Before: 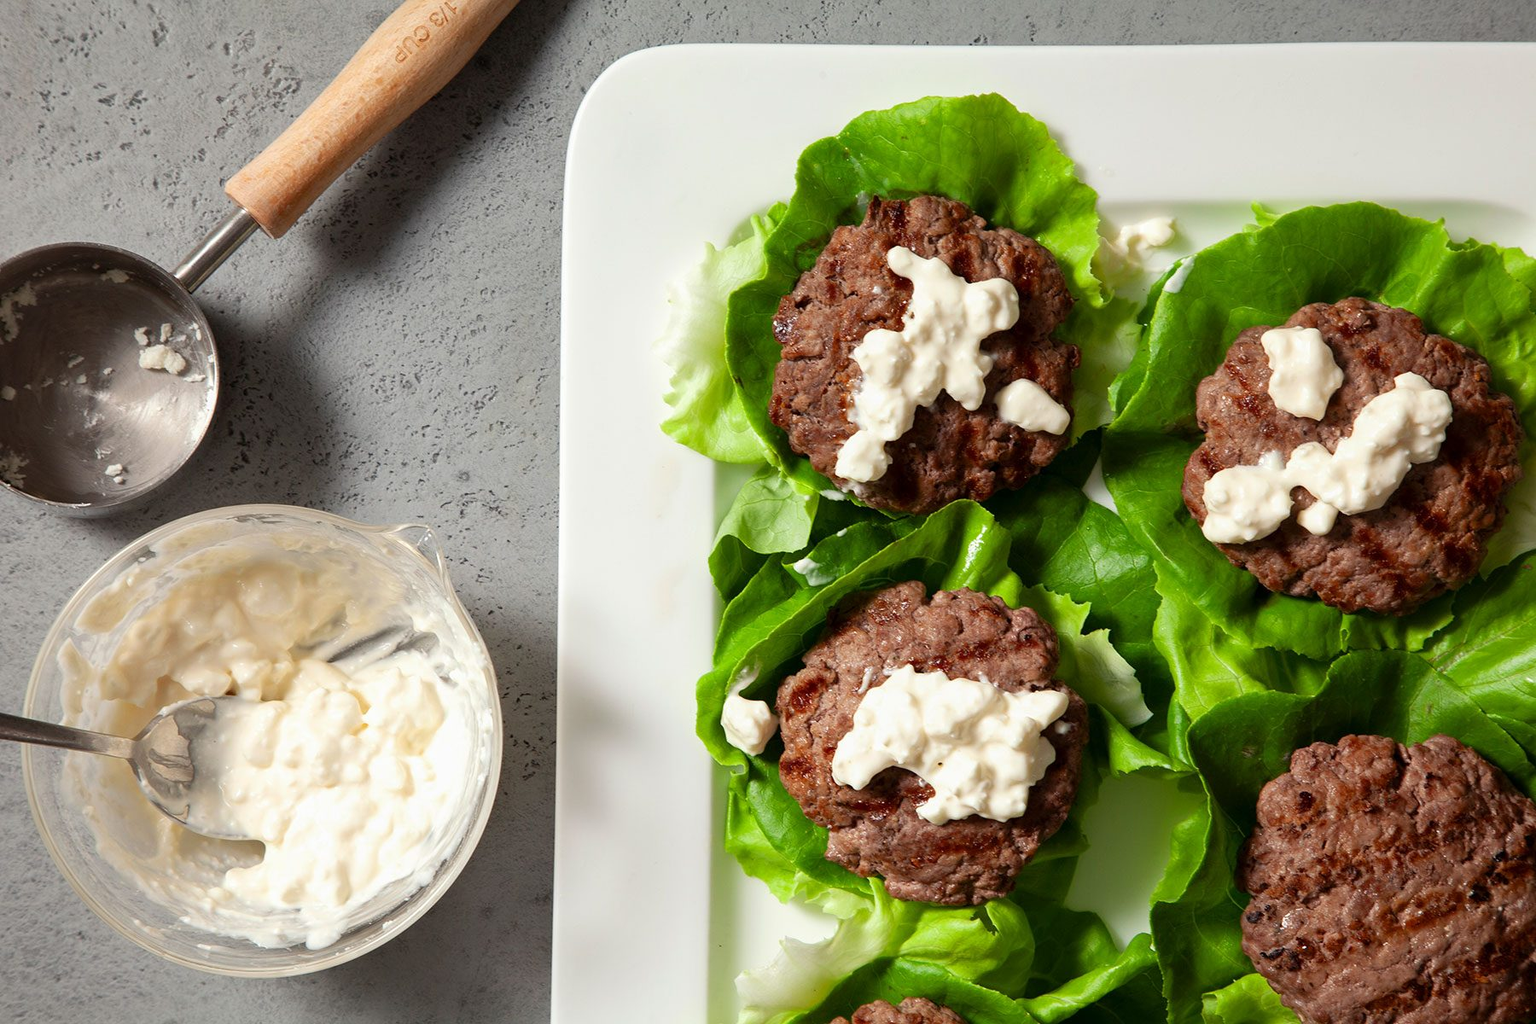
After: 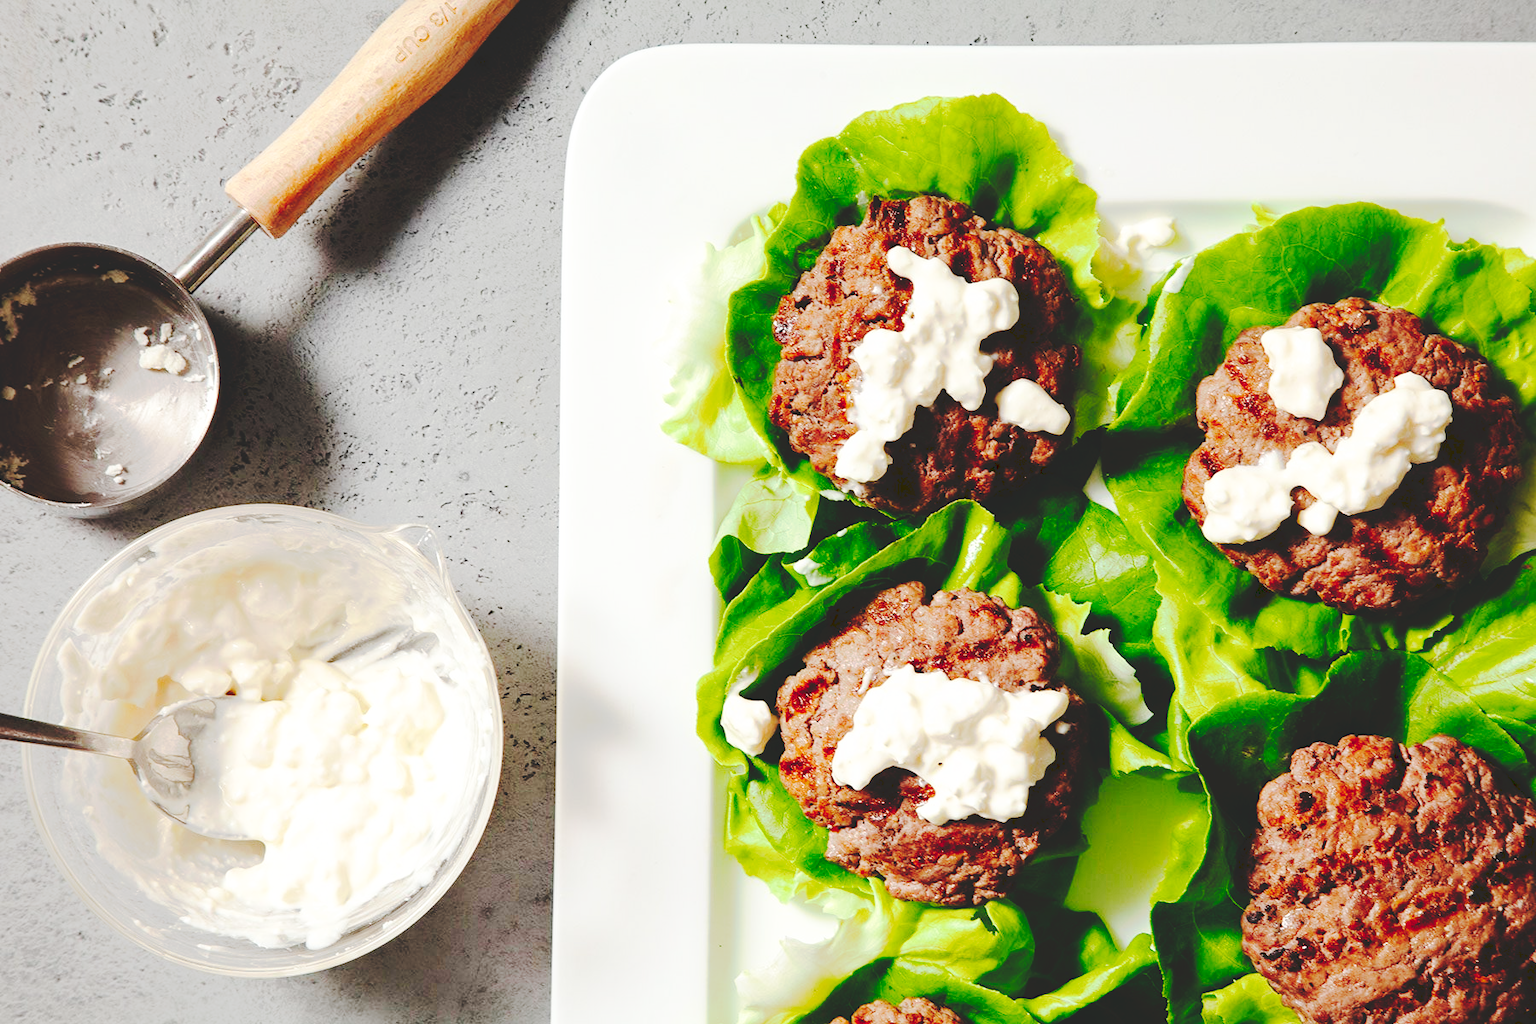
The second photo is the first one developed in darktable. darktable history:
tone curve: curves: ch0 [(0, 0) (0.003, 0.145) (0.011, 0.148) (0.025, 0.15) (0.044, 0.159) (0.069, 0.16) (0.1, 0.164) (0.136, 0.182) (0.177, 0.213) (0.224, 0.247) (0.277, 0.298) (0.335, 0.37) (0.399, 0.456) (0.468, 0.552) (0.543, 0.641) (0.623, 0.713) (0.709, 0.768) (0.801, 0.825) (0.898, 0.868) (1, 1)], preserve colors none
base curve: curves: ch0 [(0, 0) (0.036, 0.037) (0.121, 0.228) (0.46, 0.76) (0.859, 0.983) (1, 1)], preserve colors none
